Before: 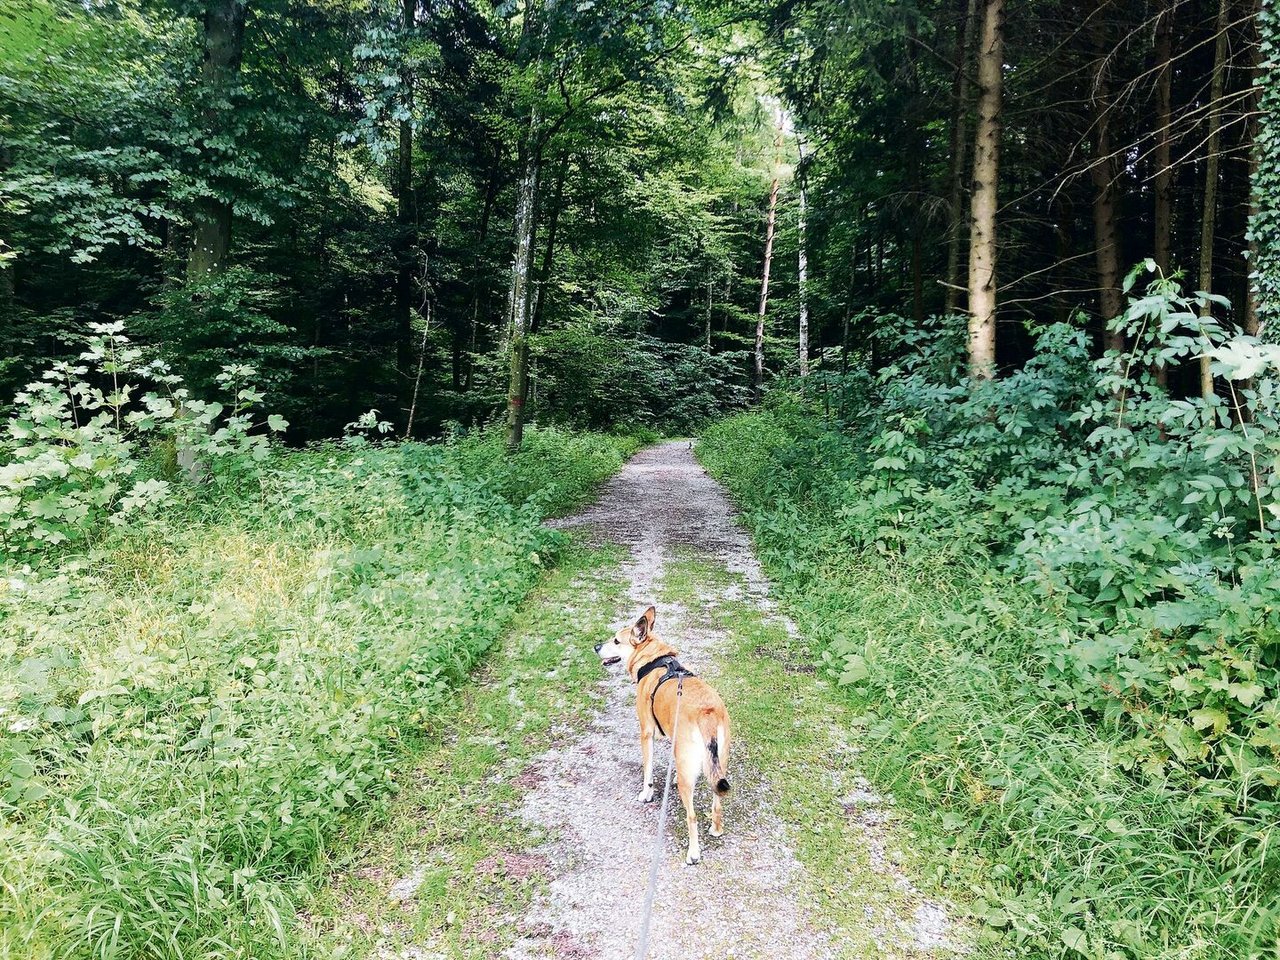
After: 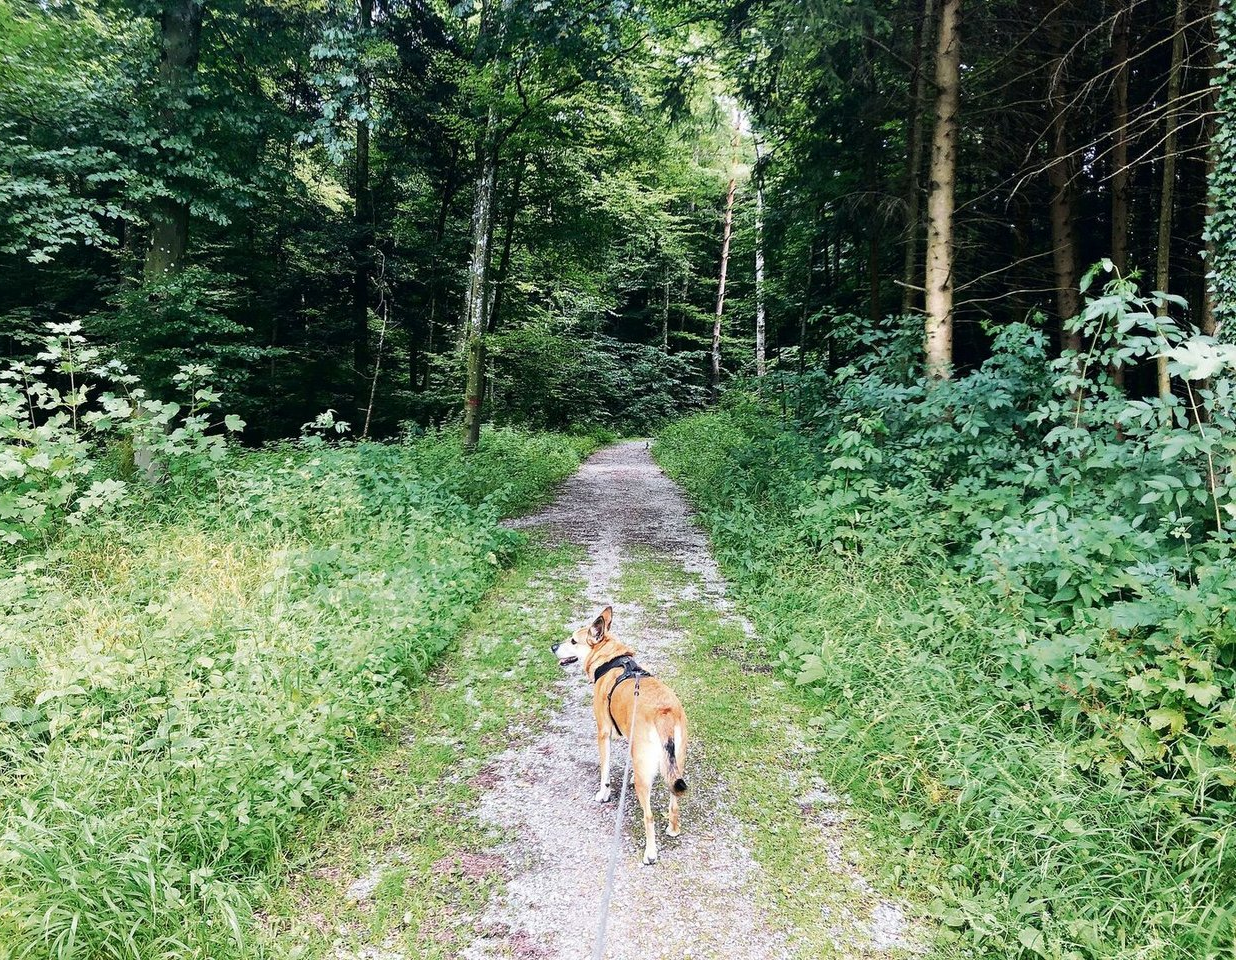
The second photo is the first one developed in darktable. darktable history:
crop and rotate: left 3.413%
